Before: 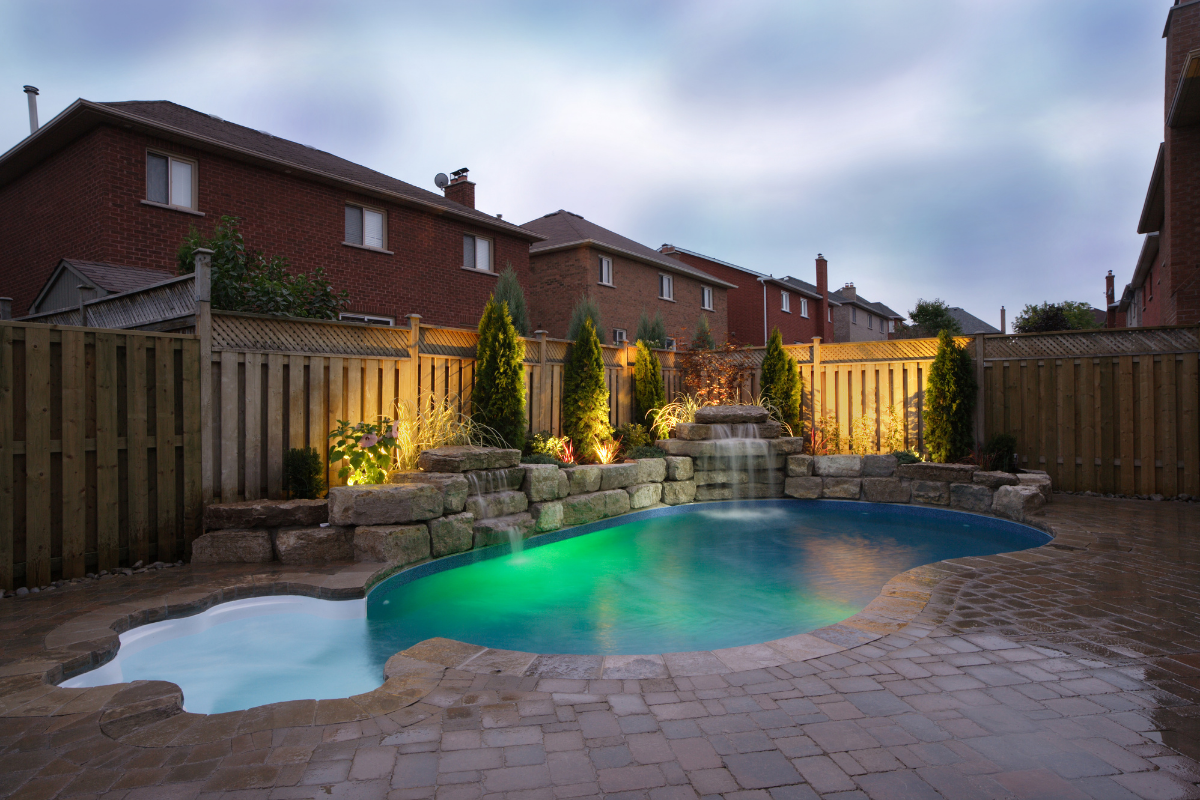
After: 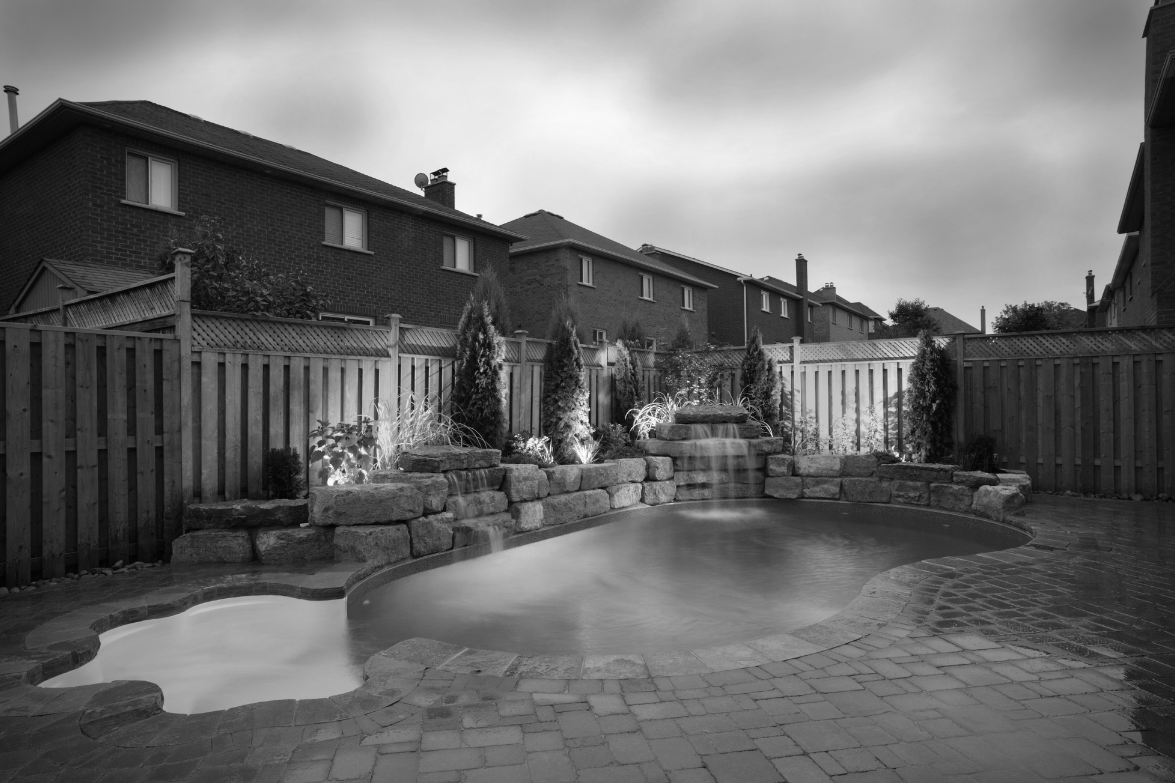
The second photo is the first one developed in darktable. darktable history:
crop: left 1.743%, right 0.268%, bottom 2.011%
vignetting: fall-off radius 31.48%, brightness -0.472
monochrome: on, module defaults
shadows and highlights: shadows 37.27, highlights -28.18, soften with gaussian
